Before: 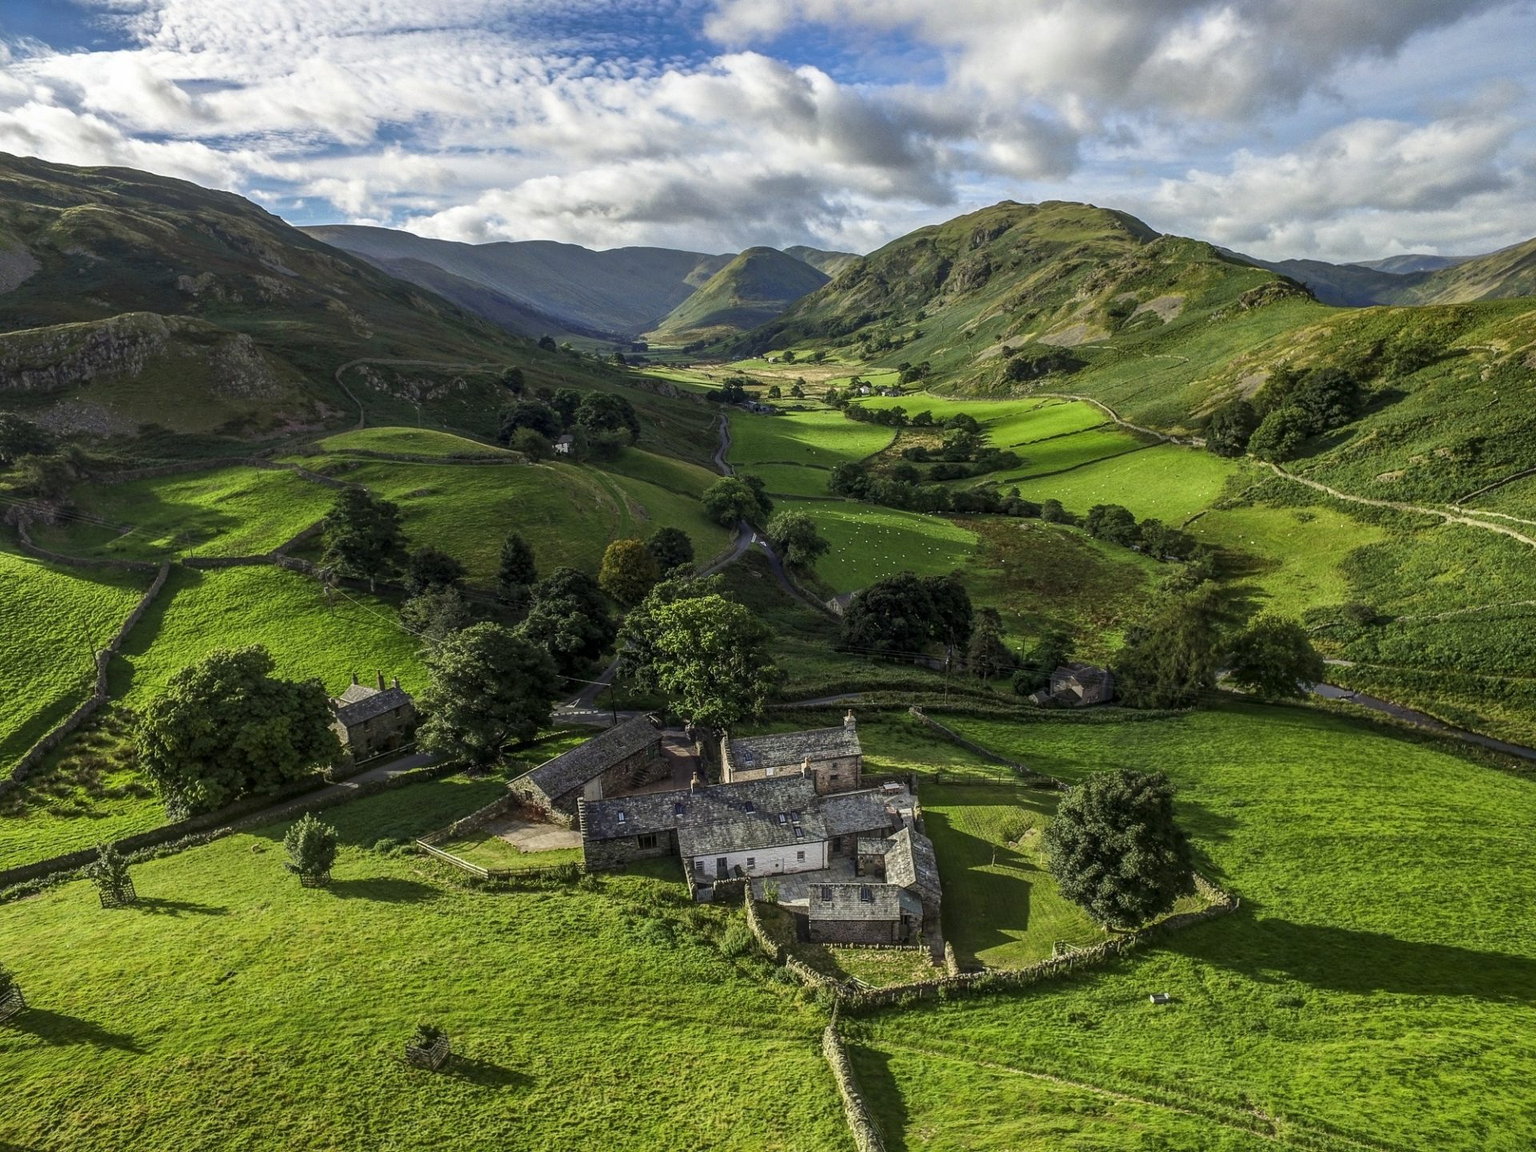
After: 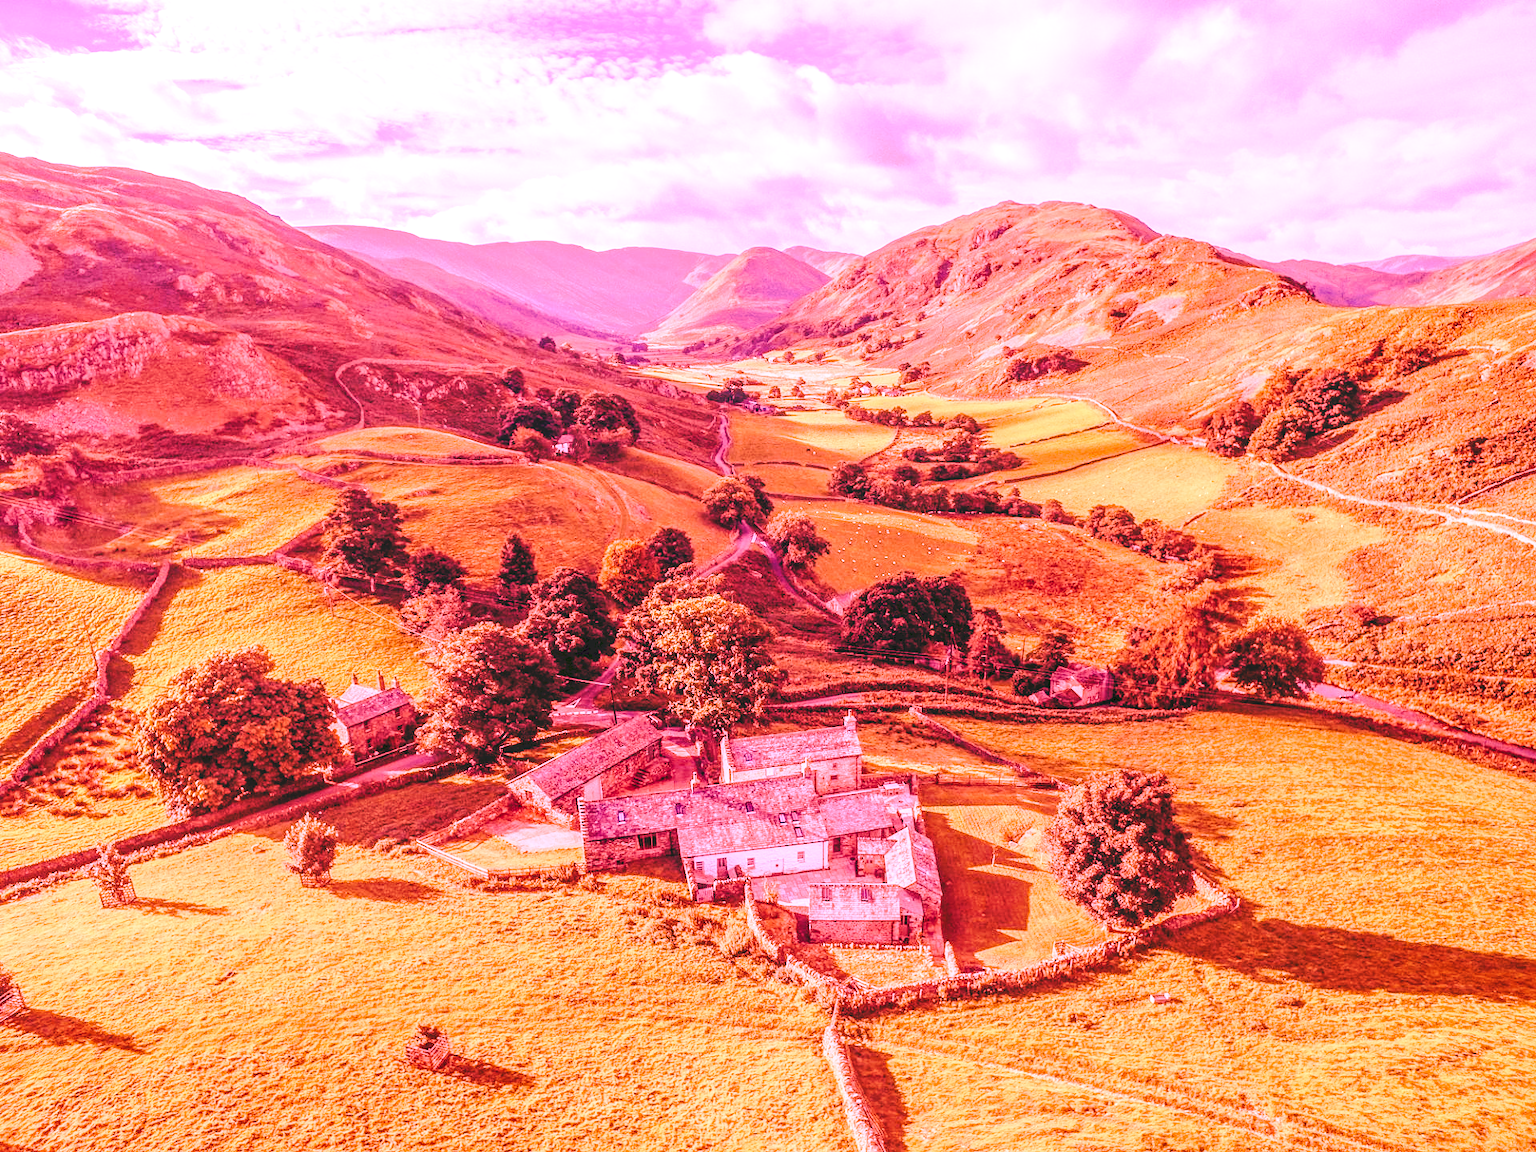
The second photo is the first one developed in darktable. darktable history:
white balance: red 4.26, blue 1.802
tone curve: curves: ch0 [(0, 0) (0.003, 0.076) (0.011, 0.081) (0.025, 0.084) (0.044, 0.092) (0.069, 0.1) (0.1, 0.117) (0.136, 0.144) (0.177, 0.186) (0.224, 0.237) (0.277, 0.306) (0.335, 0.39) (0.399, 0.494) (0.468, 0.574) (0.543, 0.666) (0.623, 0.722) (0.709, 0.79) (0.801, 0.855) (0.898, 0.926) (1, 1)], preserve colors none
local contrast: detail 115%
rotate and perspective: crop left 0, crop top 0
